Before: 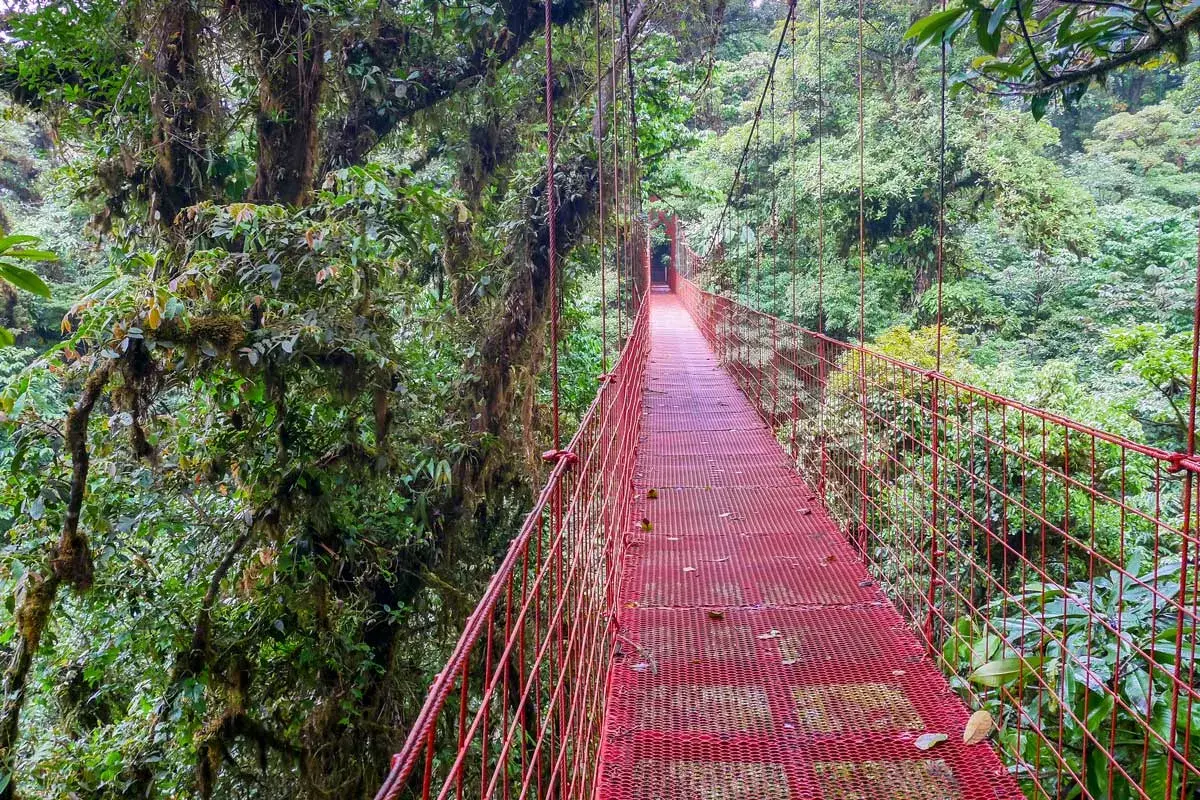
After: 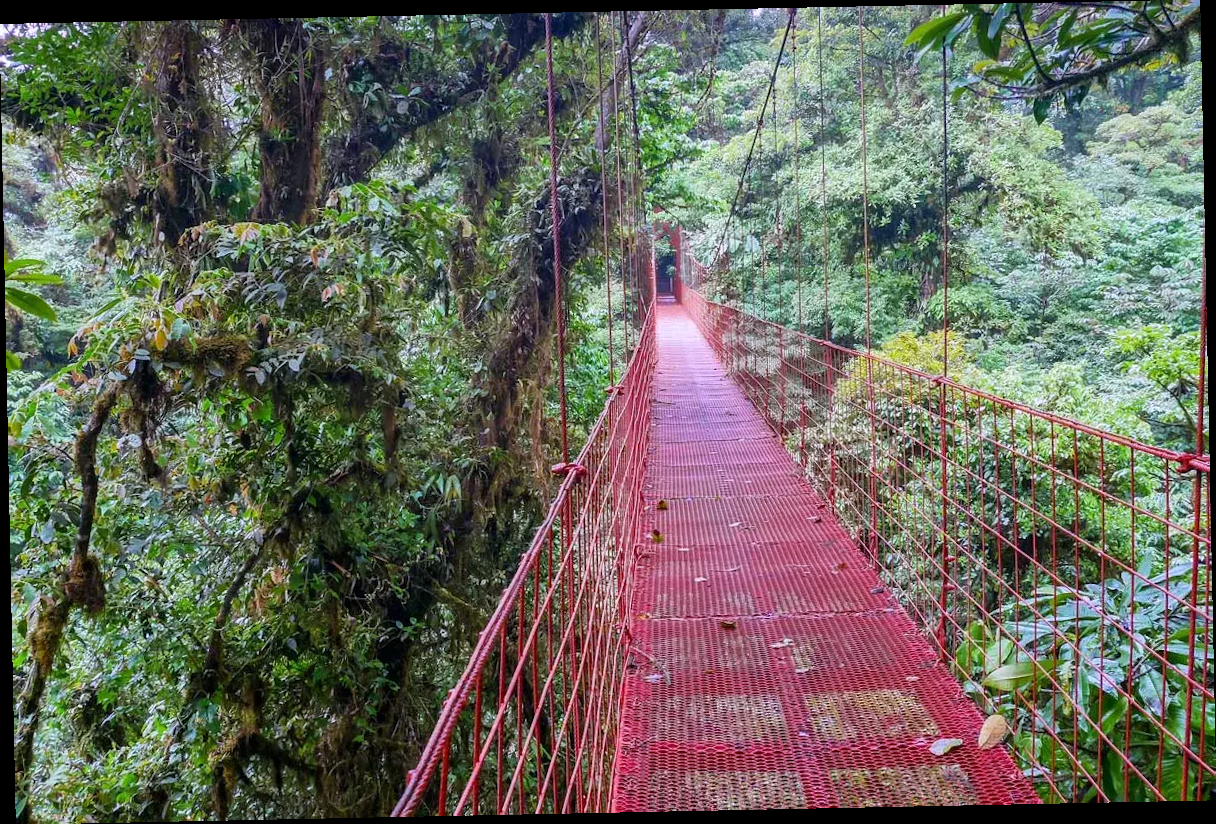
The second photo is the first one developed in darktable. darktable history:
rotate and perspective: rotation -1.17°, automatic cropping off
white balance: red 0.984, blue 1.059
